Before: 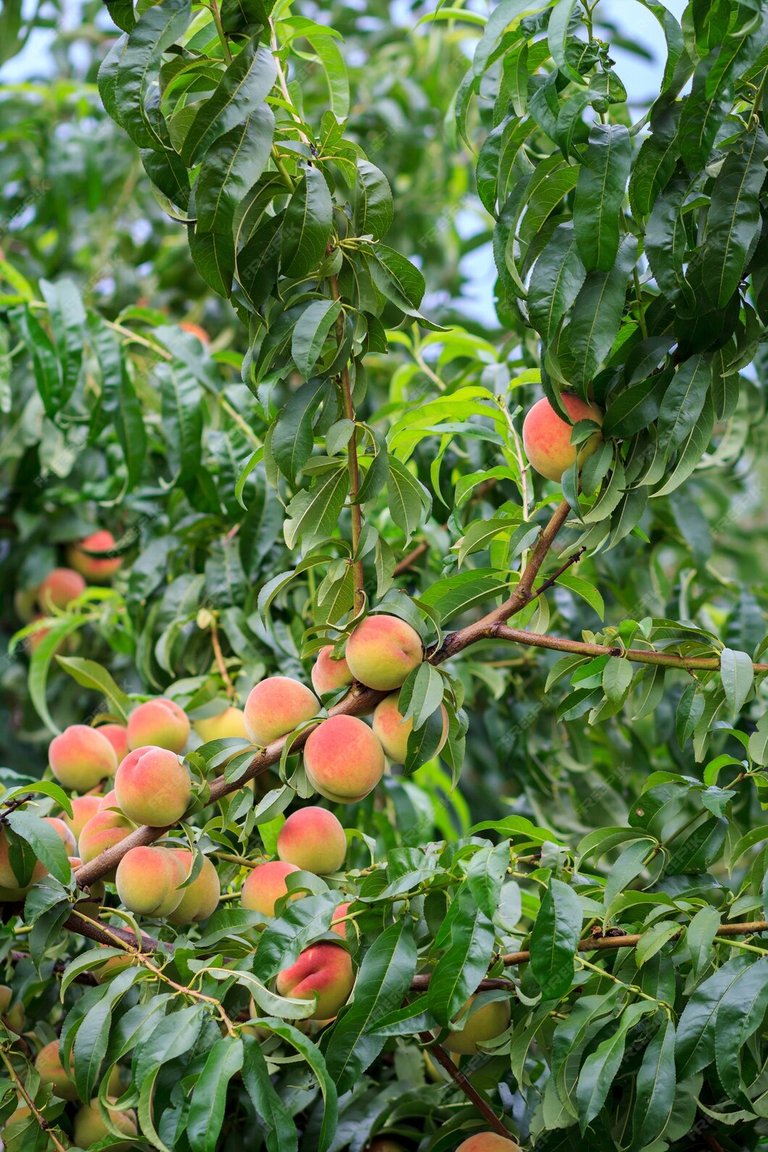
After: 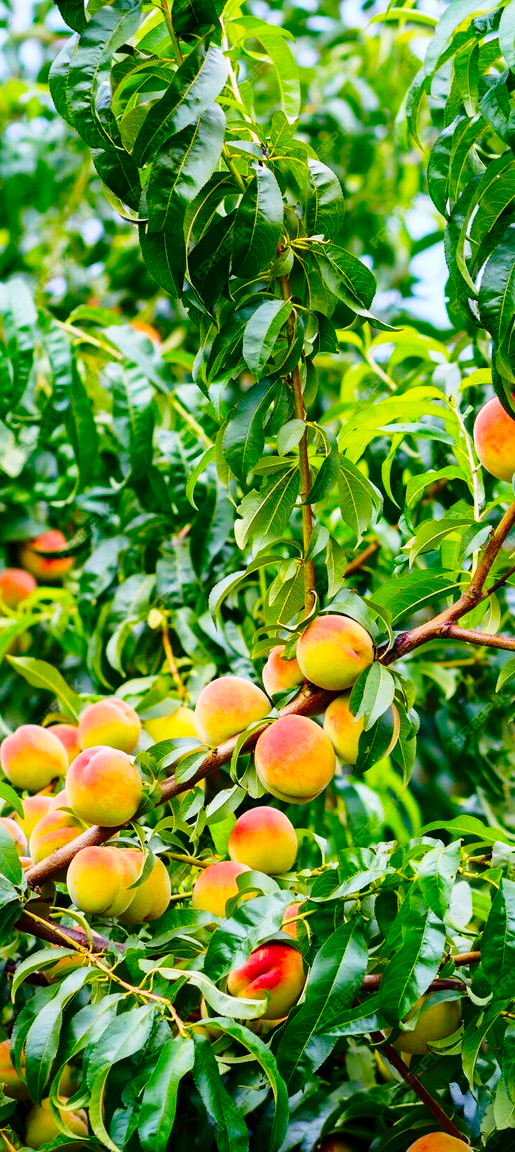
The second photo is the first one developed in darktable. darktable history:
contrast brightness saturation: contrast 0.067, brightness -0.132, saturation 0.046
base curve: curves: ch0 [(0, 0) (0.028, 0.03) (0.121, 0.232) (0.46, 0.748) (0.859, 0.968) (1, 1)], preserve colors none
color balance rgb: perceptual saturation grading › global saturation 30.054%, global vibrance 27.92%
crop and rotate: left 6.418%, right 26.486%
